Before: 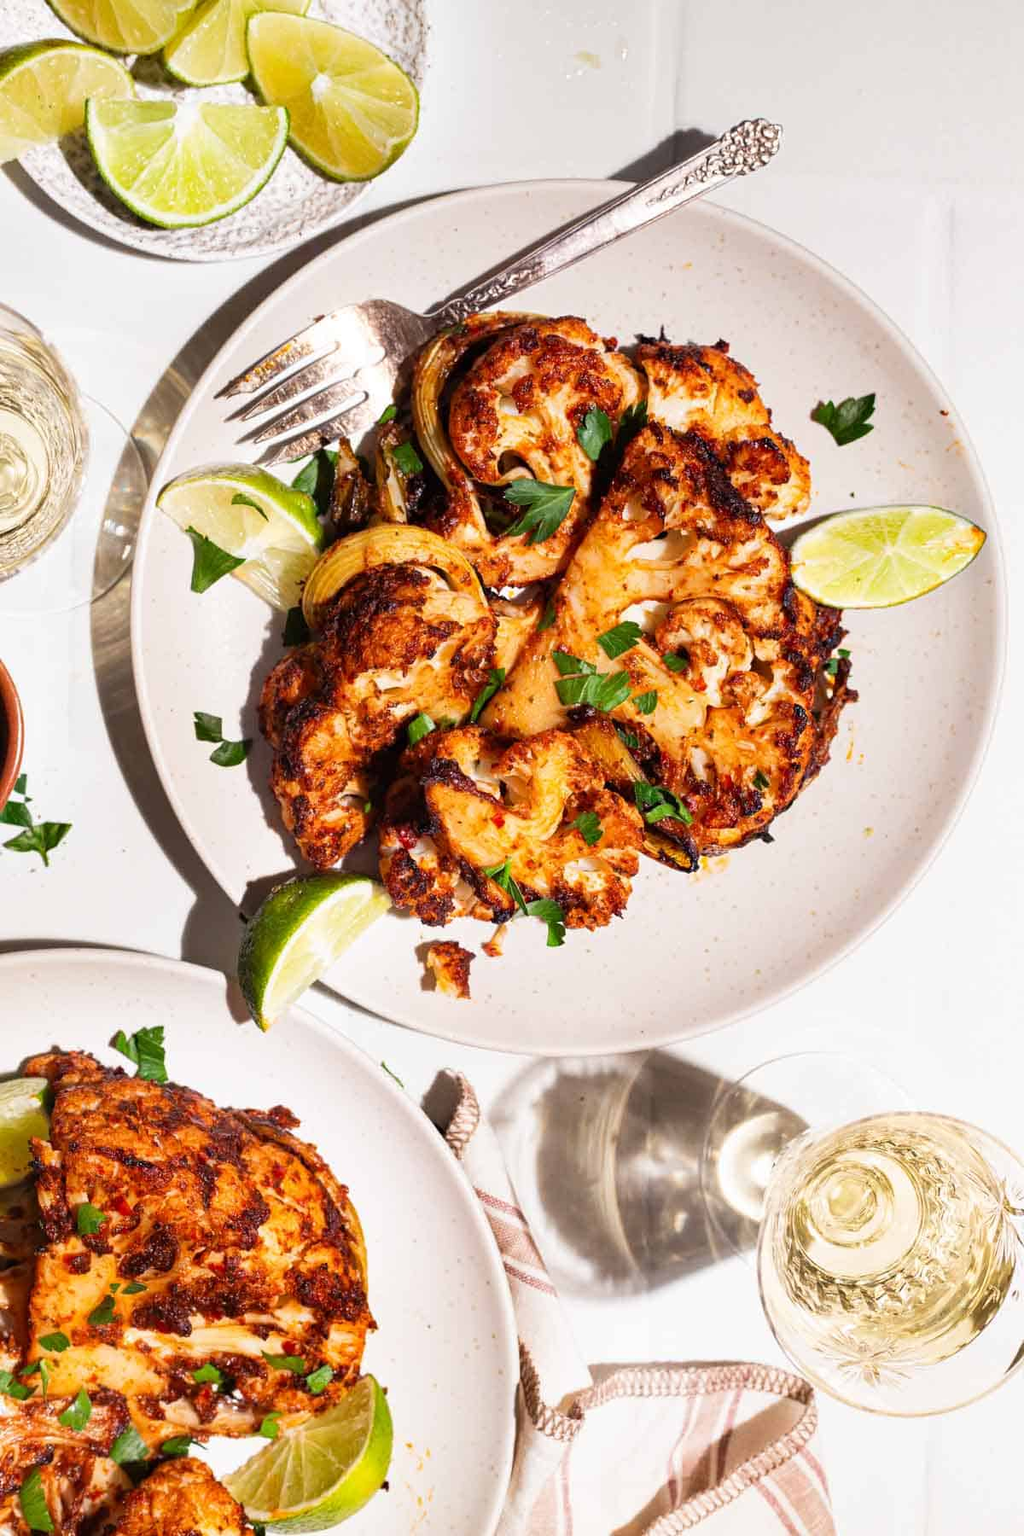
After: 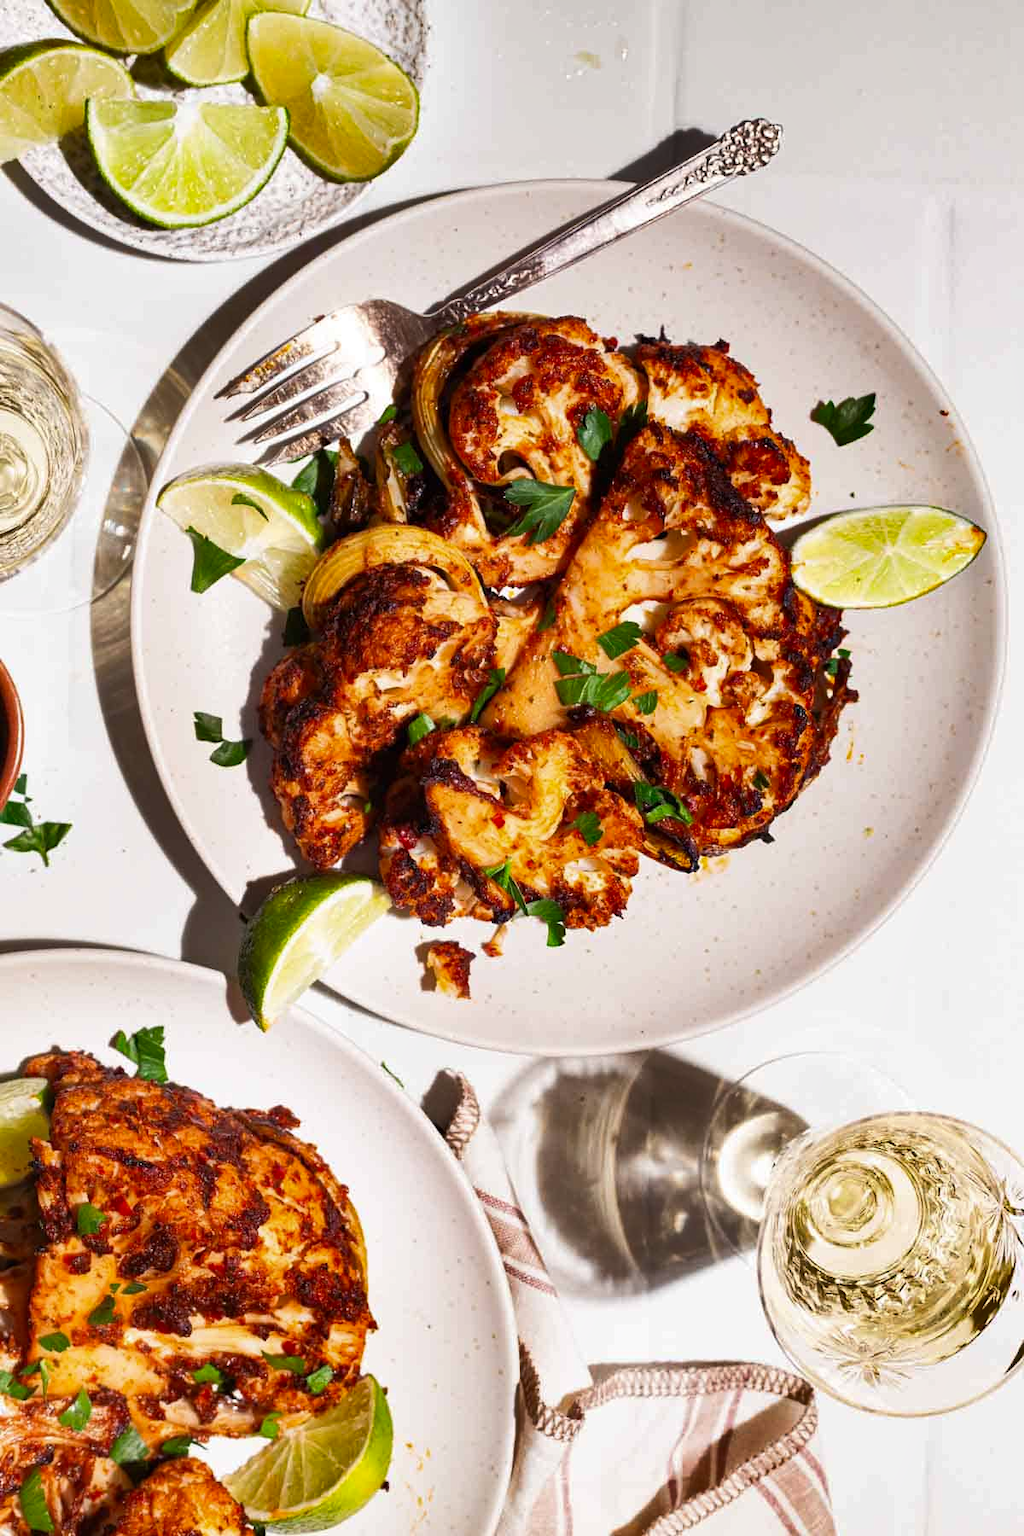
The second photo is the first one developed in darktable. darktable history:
shadows and highlights: radius 336.61, shadows 28.32, soften with gaussian
